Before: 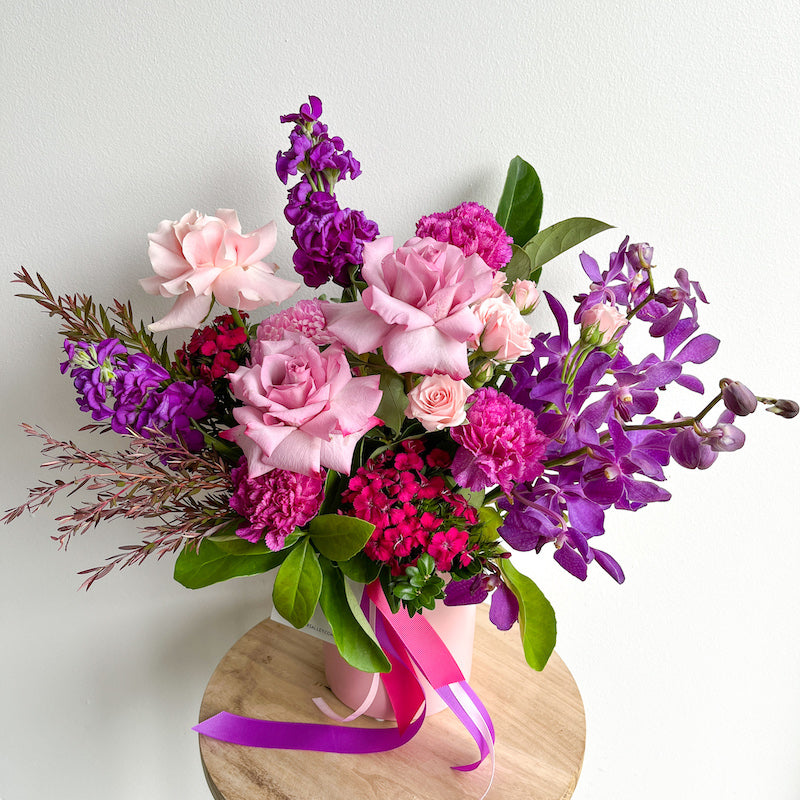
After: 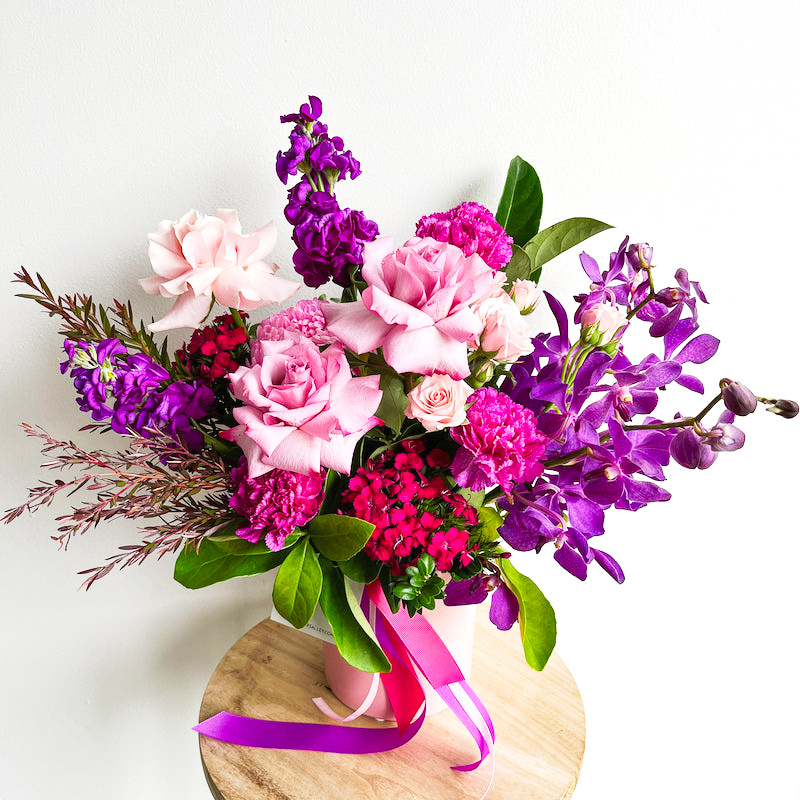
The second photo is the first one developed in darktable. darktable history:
shadows and highlights: shadows 37.39, highlights -27.92, soften with gaussian
tone curve: curves: ch0 [(0, 0) (0.003, 0.011) (0.011, 0.019) (0.025, 0.03) (0.044, 0.045) (0.069, 0.061) (0.1, 0.085) (0.136, 0.119) (0.177, 0.159) (0.224, 0.205) (0.277, 0.261) (0.335, 0.329) (0.399, 0.407) (0.468, 0.508) (0.543, 0.606) (0.623, 0.71) (0.709, 0.815) (0.801, 0.903) (0.898, 0.957) (1, 1)], preserve colors none
exposure: exposure 0.161 EV, compensate highlight preservation false
